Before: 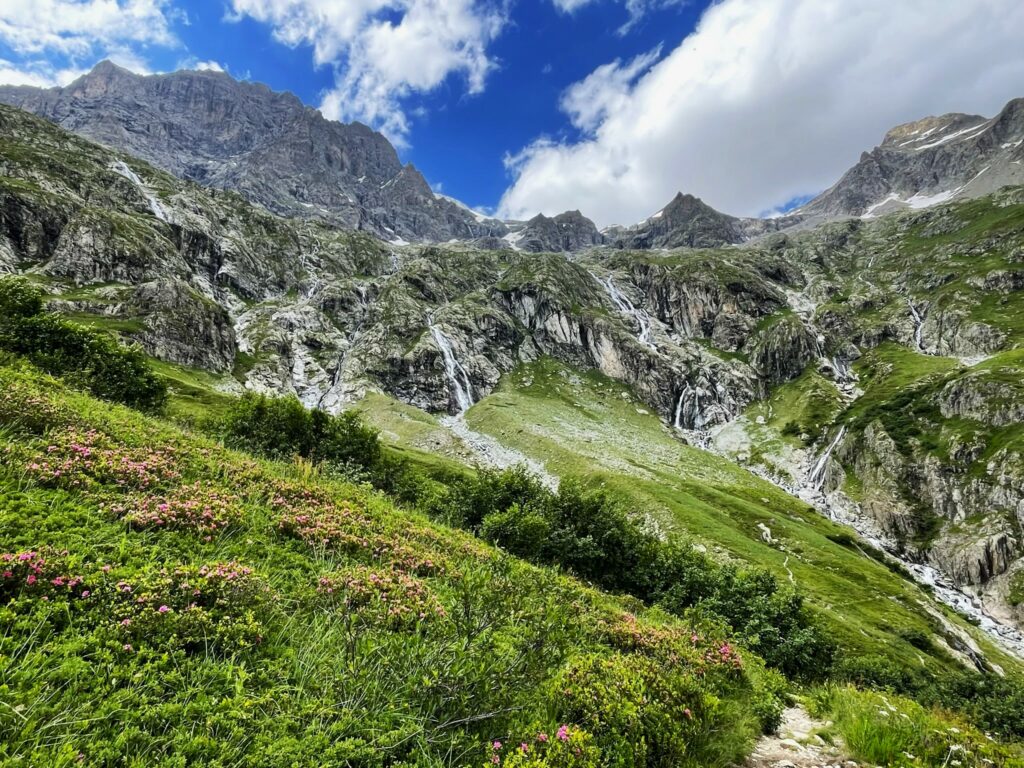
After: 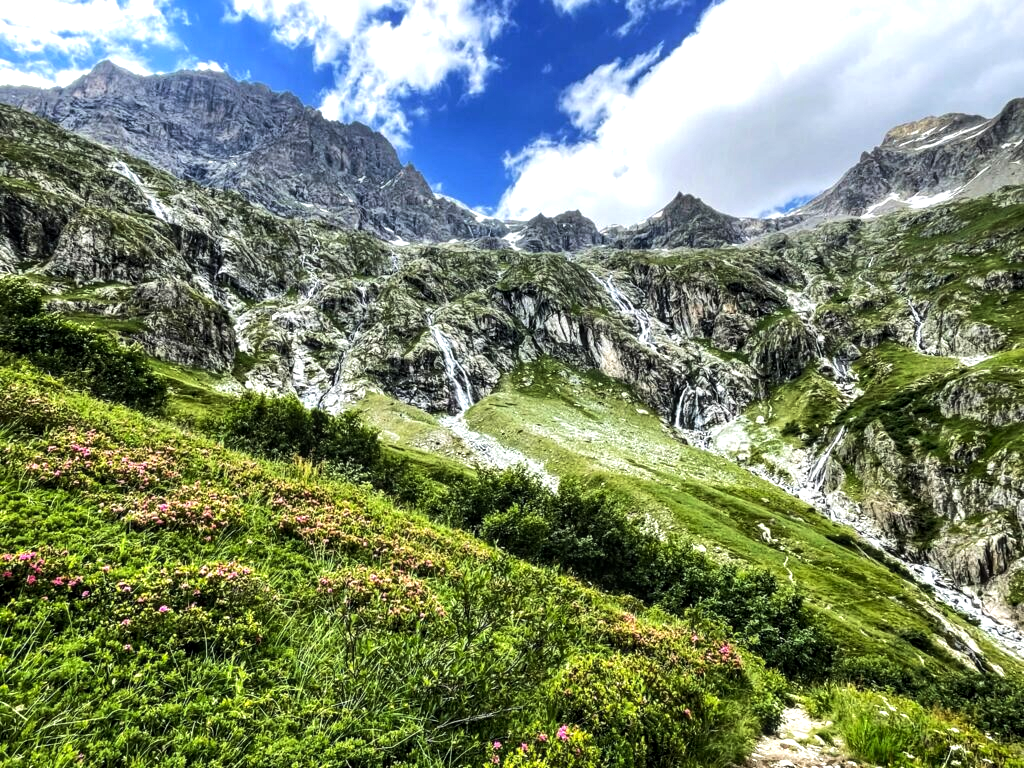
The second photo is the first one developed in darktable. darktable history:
velvia: strength 15%
local contrast: on, module defaults
tone equalizer: -8 EV -0.75 EV, -7 EV -0.7 EV, -6 EV -0.6 EV, -5 EV -0.4 EV, -3 EV 0.4 EV, -2 EV 0.6 EV, -1 EV 0.7 EV, +0 EV 0.75 EV, edges refinement/feathering 500, mask exposure compensation -1.57 EV, preserve details no
